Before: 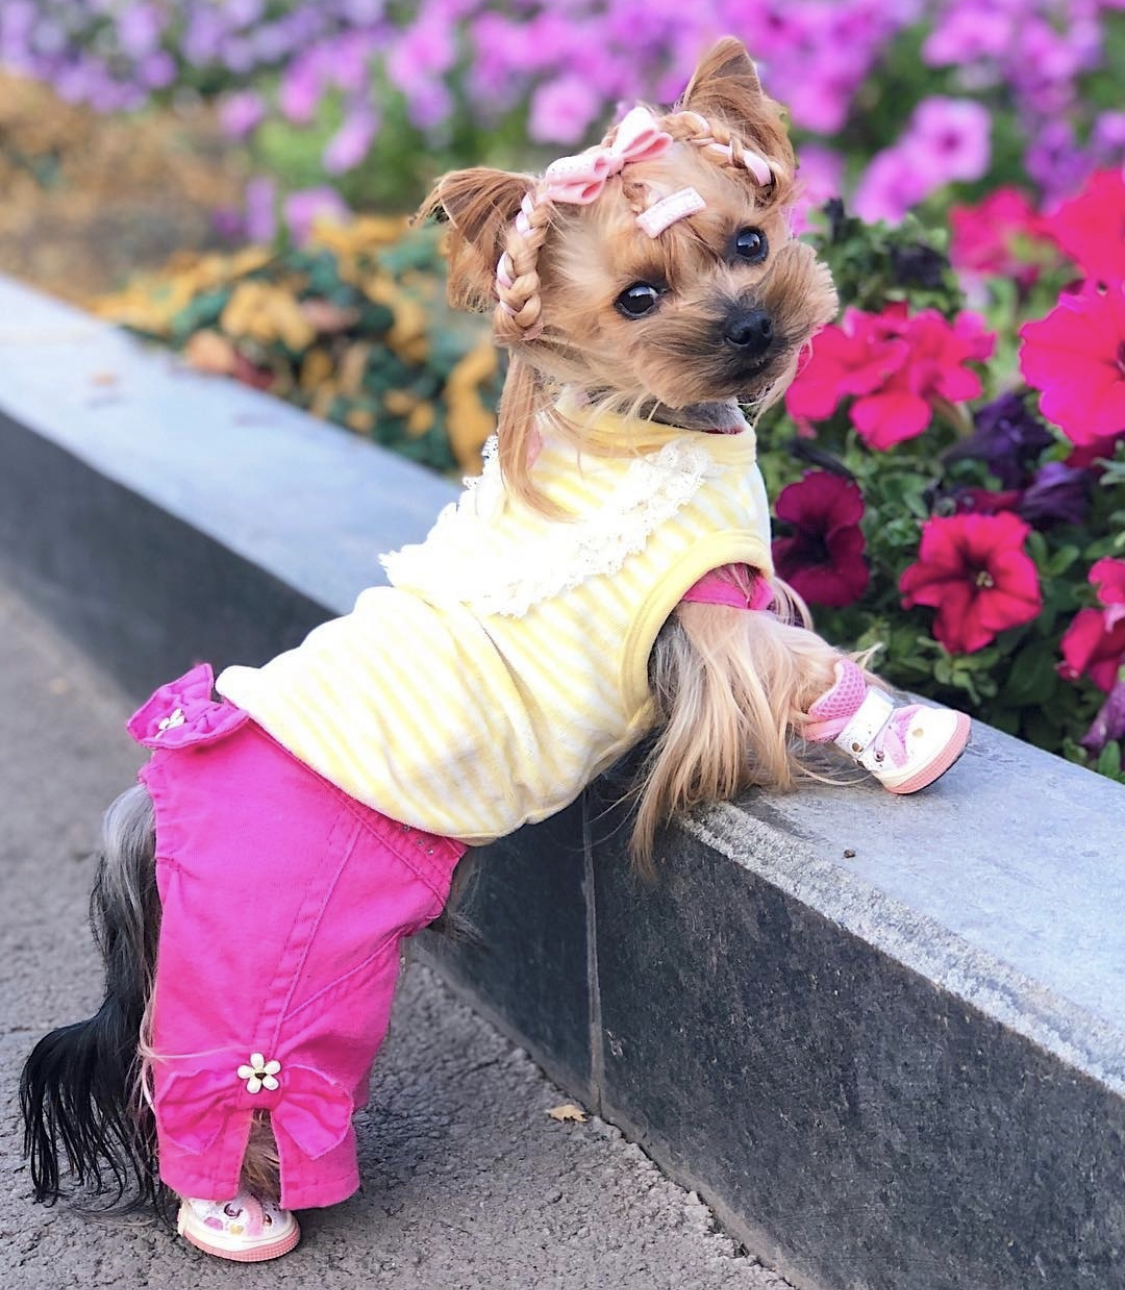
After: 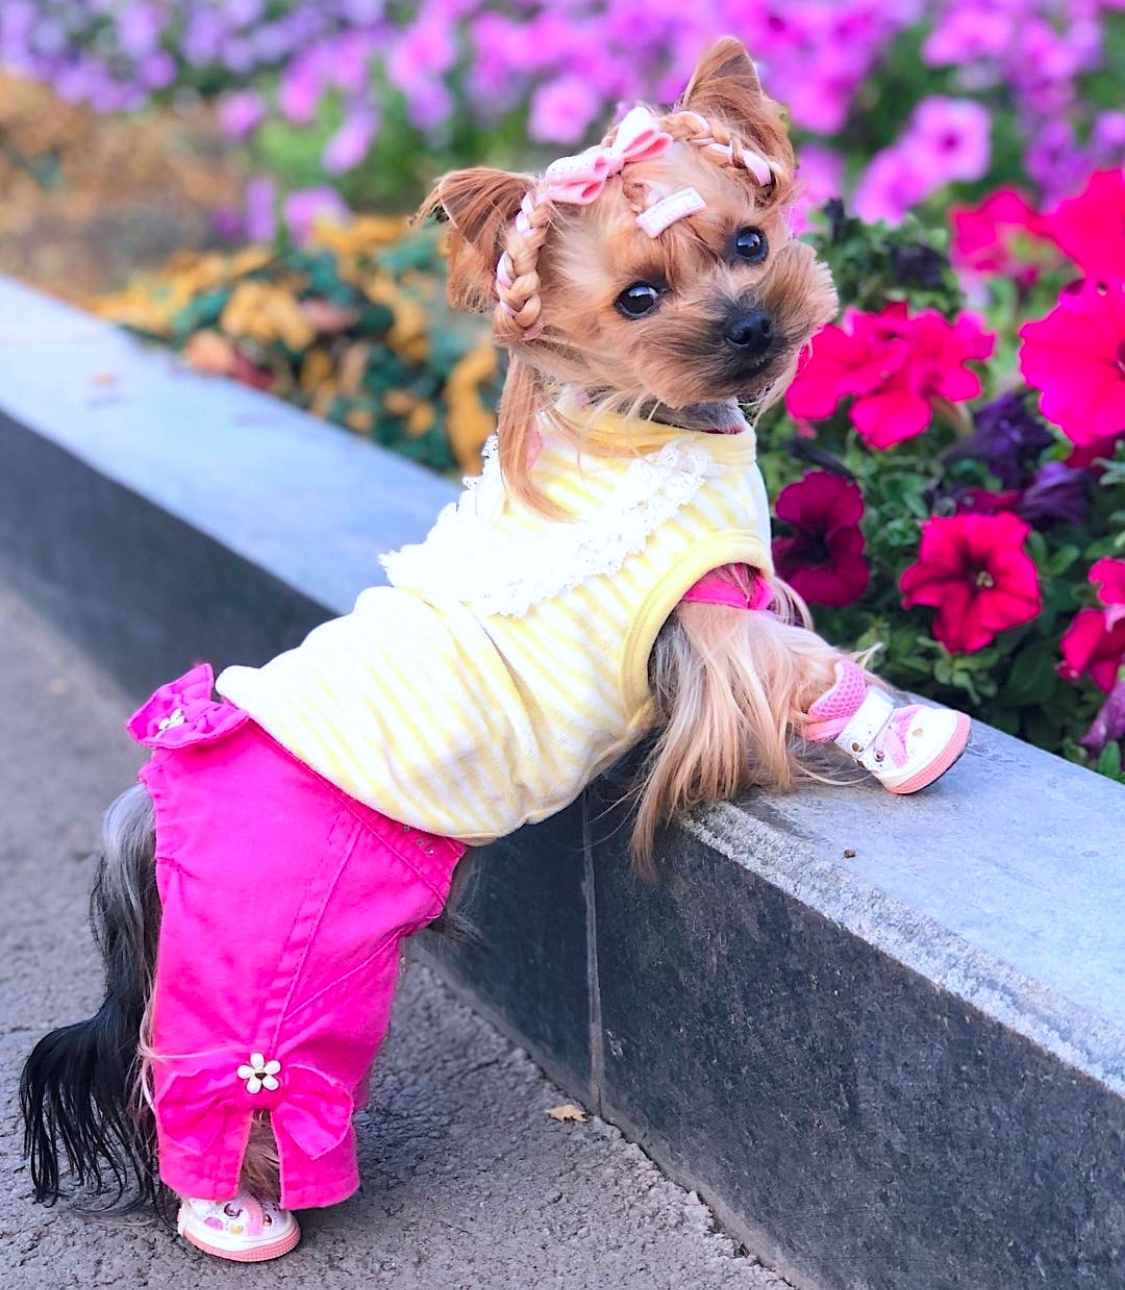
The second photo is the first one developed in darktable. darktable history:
color calibration: illuminant as shot in camera, x 0.358, y 0.373, temperature 4628.91 K, saturation algorithm version 1 (2020)
contrast brightness saturation: saturation 0.103
